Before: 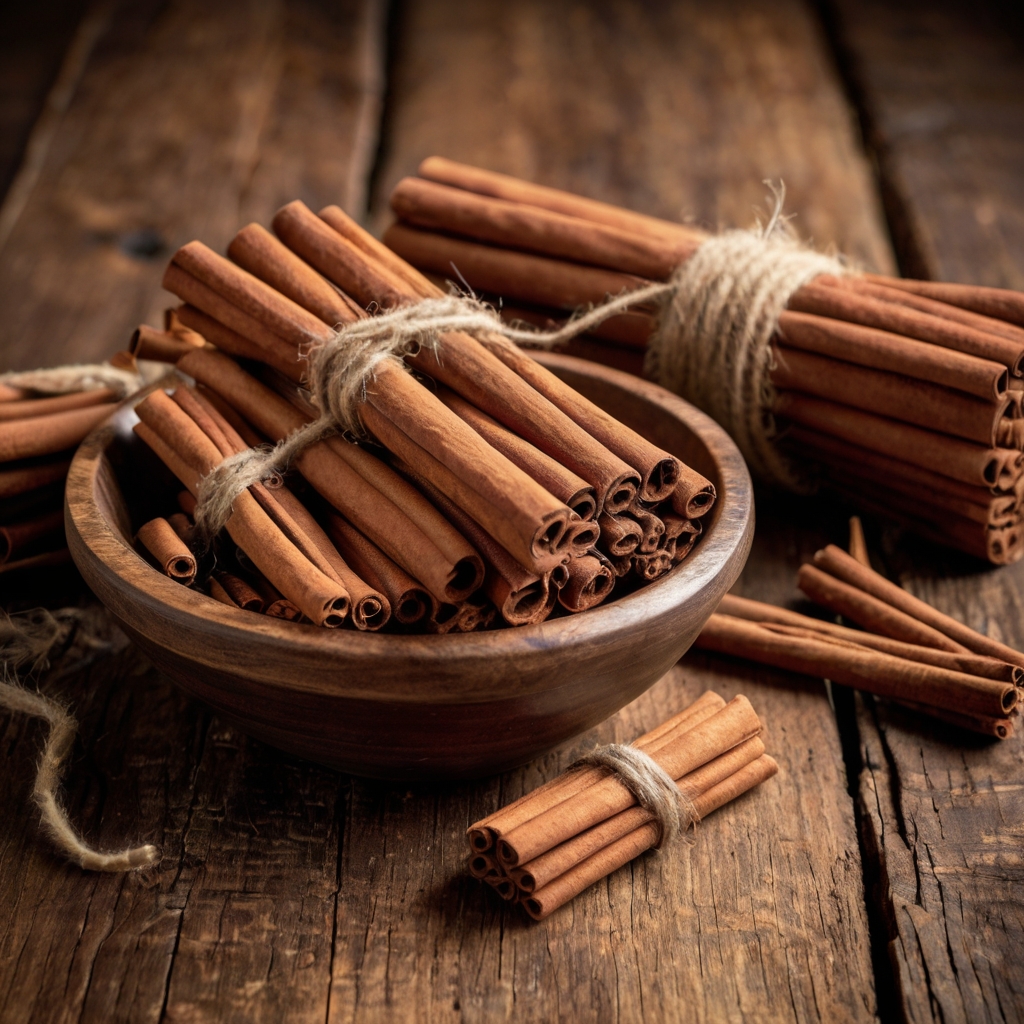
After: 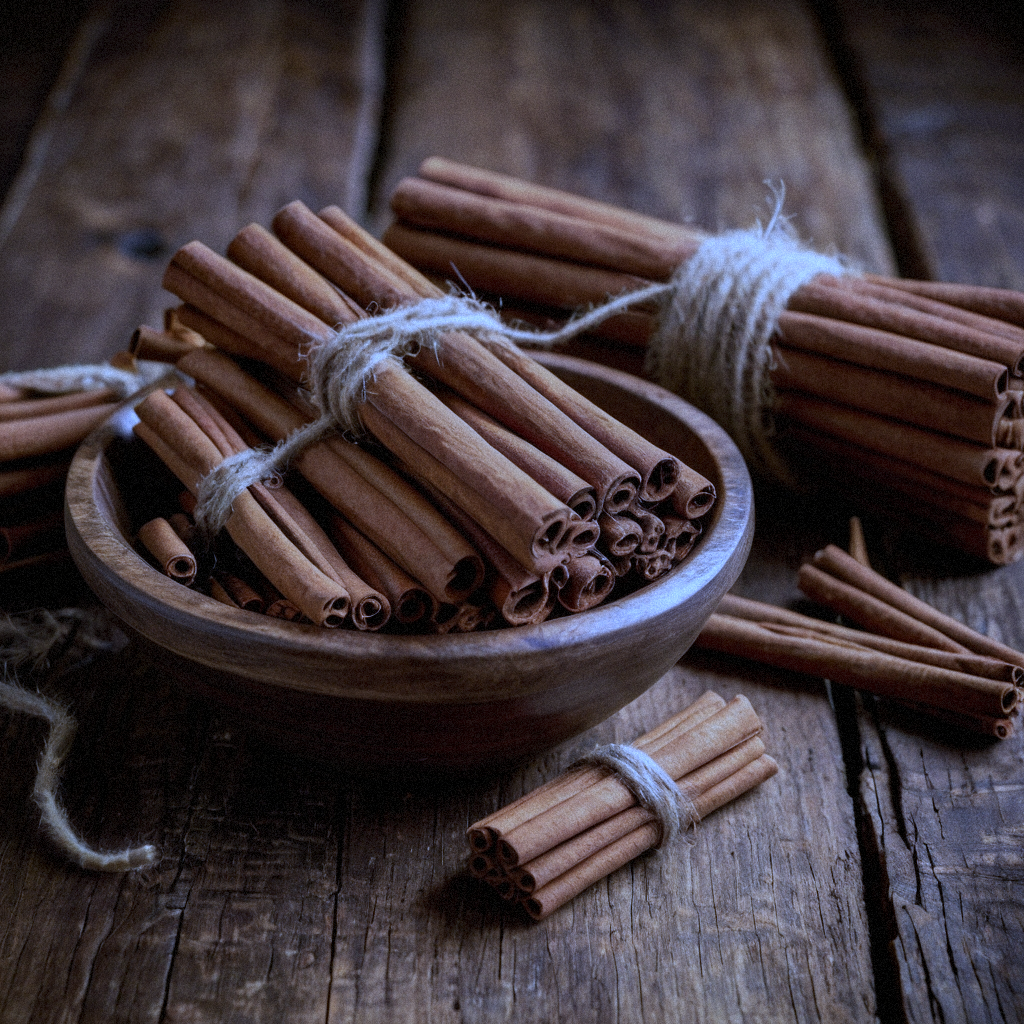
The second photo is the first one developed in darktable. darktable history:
rotate and perspective: automatic cropping off
white balance: red 0.766, blue 1.537
exposure: exposure -0.36 EV, compensate highlight preservation false
grain: mid-tones bias 0%
